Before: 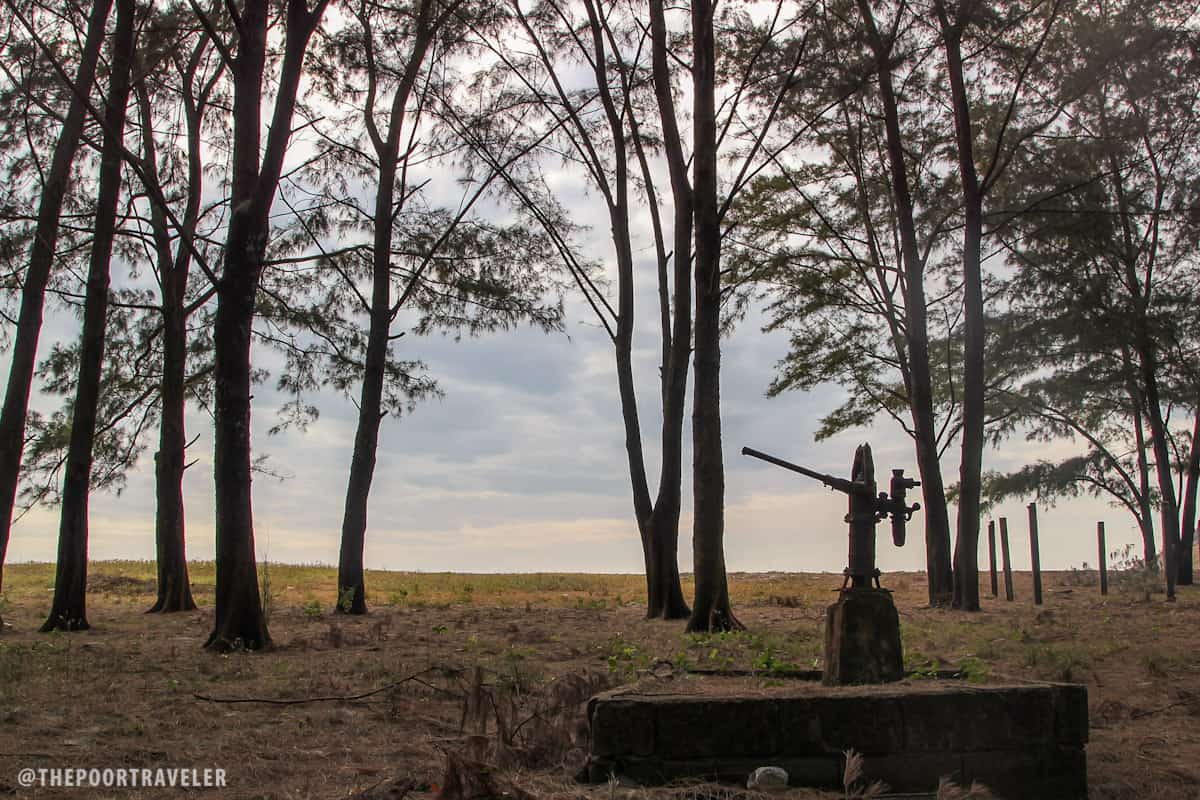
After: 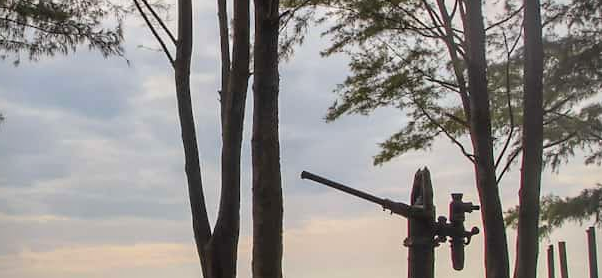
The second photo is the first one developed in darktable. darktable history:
crop: left 36.81%, top 34.529%, right 12.95%, bottom 30.686%
contrast brightness saturation: brightness 0.086, saturation 0.194
vignetting: fall-off start 91.4%
shadows and highlights: highlights color adjustment 78.63%, soften with gaussian
